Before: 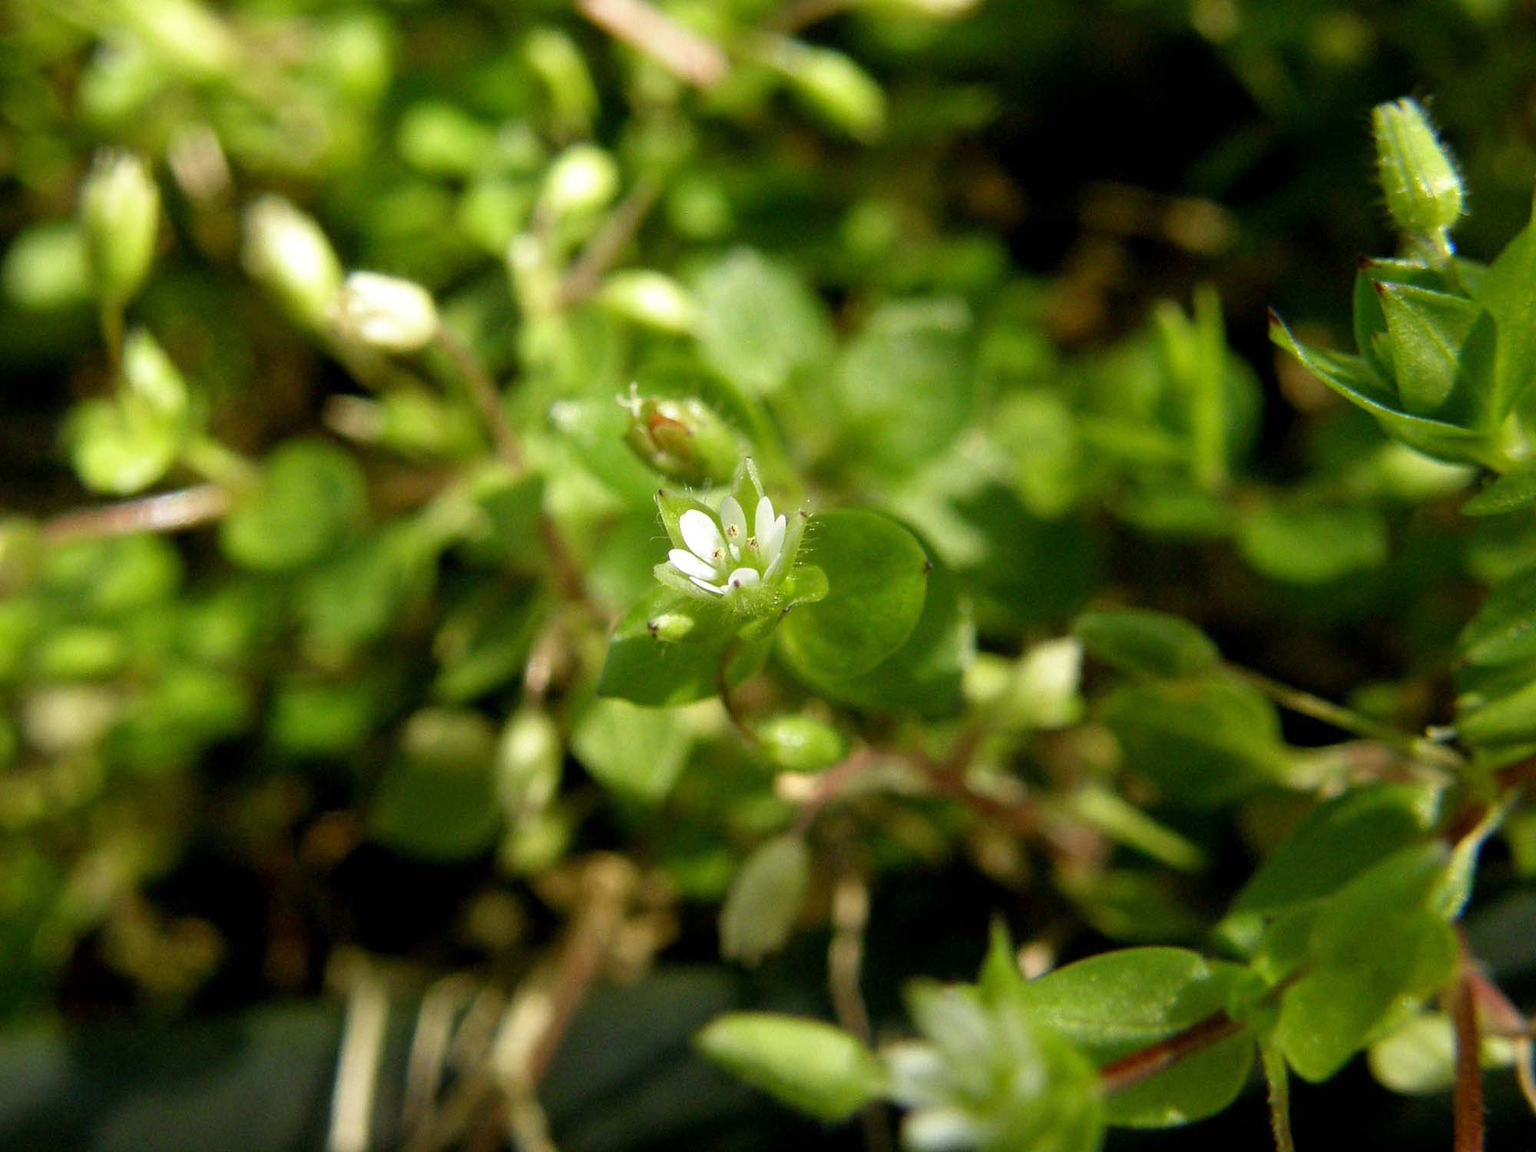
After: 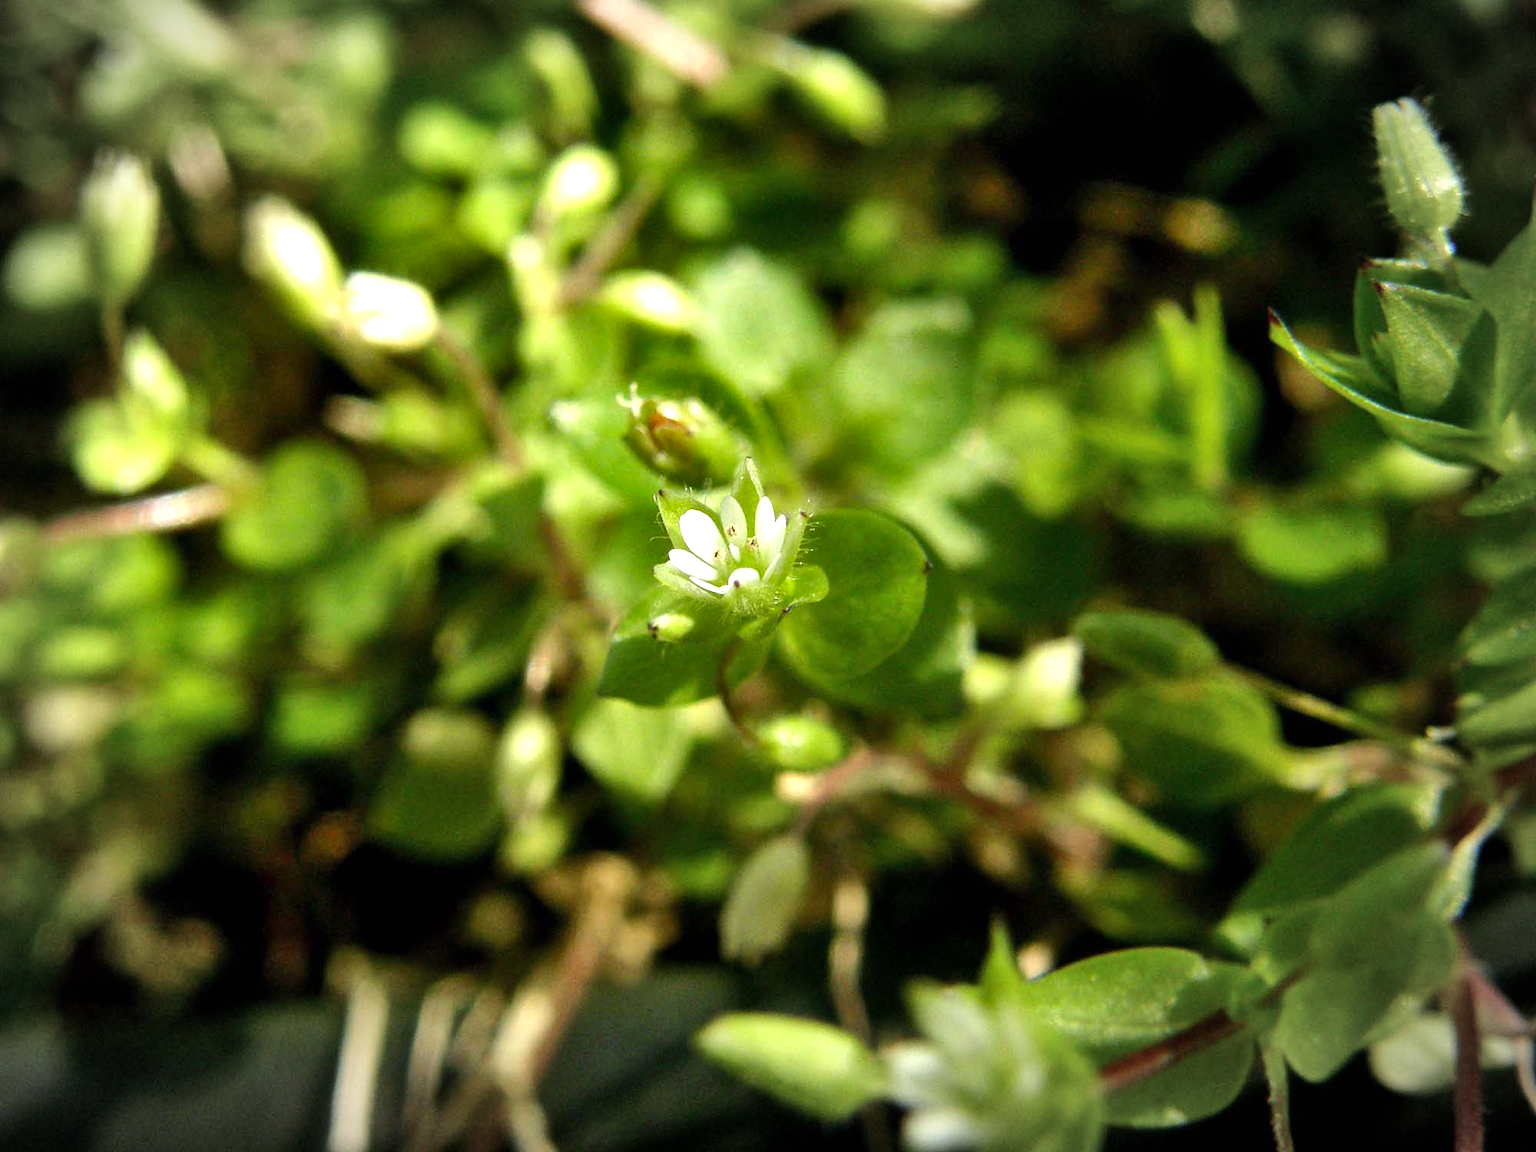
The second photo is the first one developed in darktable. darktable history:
tone equalizer: -8 EV -0.417 EV, -7 EV -0.389 EV, -6 EV -0.333 EV, -5 EV -0.222 EV, -3 EV 0.222 EV, -2 EV 0.333 EV, -1 EV 0.389 EV, +0 EV 0.417 EV, edges refinement/feathering 500, mask exposure compensation -1.57 EV, preserve details no
vignetting: automatic ratio true
shadows and highlights: soften with gaussian
exposure: exposure 0.2 EV, compensate highlight preservation false
